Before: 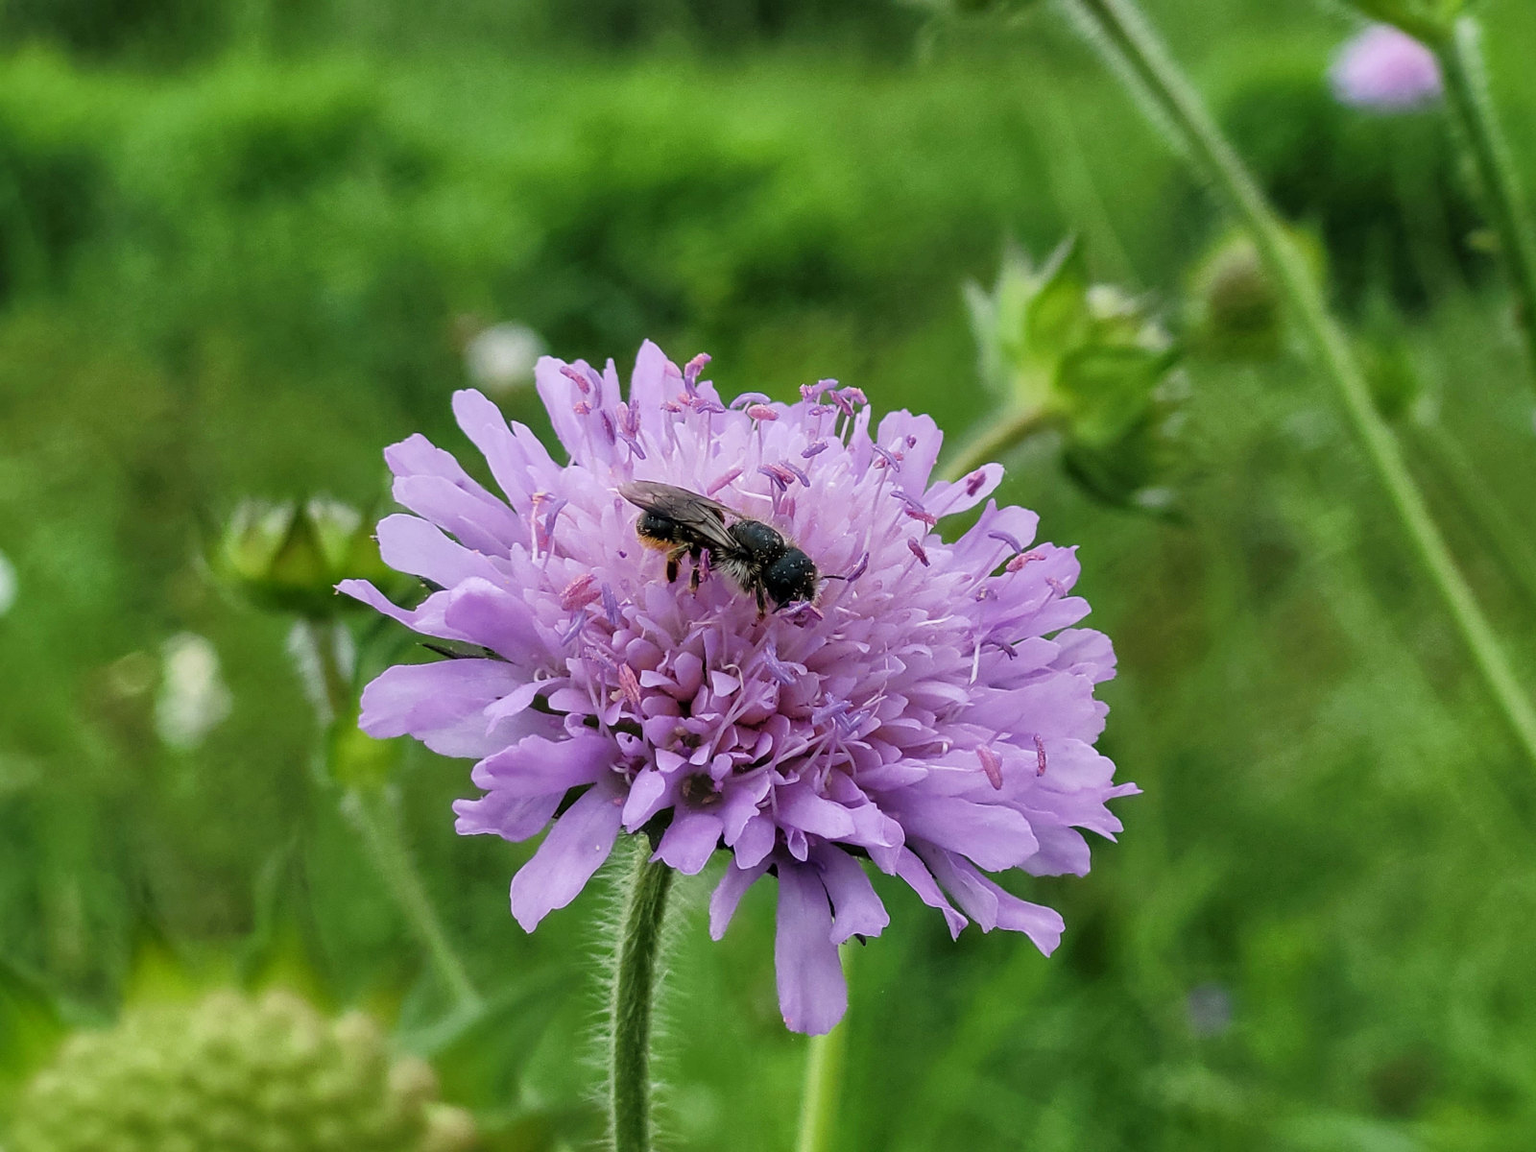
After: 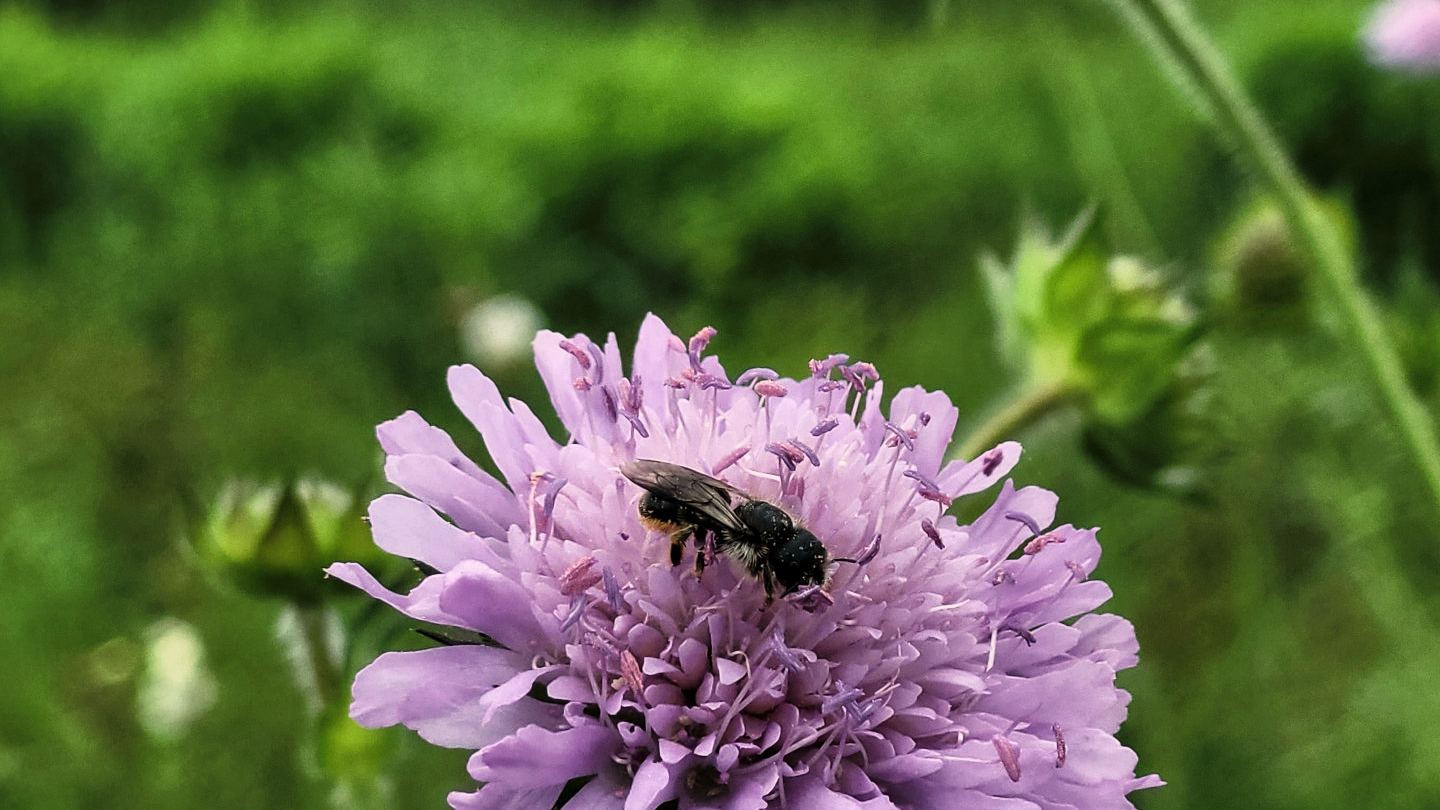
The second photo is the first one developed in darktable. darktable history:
color balance rgb: on, module defaults
tone curve: curves: ch0 [(0, 0) (0.042, 0.01) (0.223, 0.123) (0.59, 0.574) (0.802, 0.868) (1, 1)], color space Lab, linked channels, preserve colors none
white balance: red 1.029, blue 0.92
crop: left 1.509%, top 3.452%, right 7.696%, bottom 28.452%
